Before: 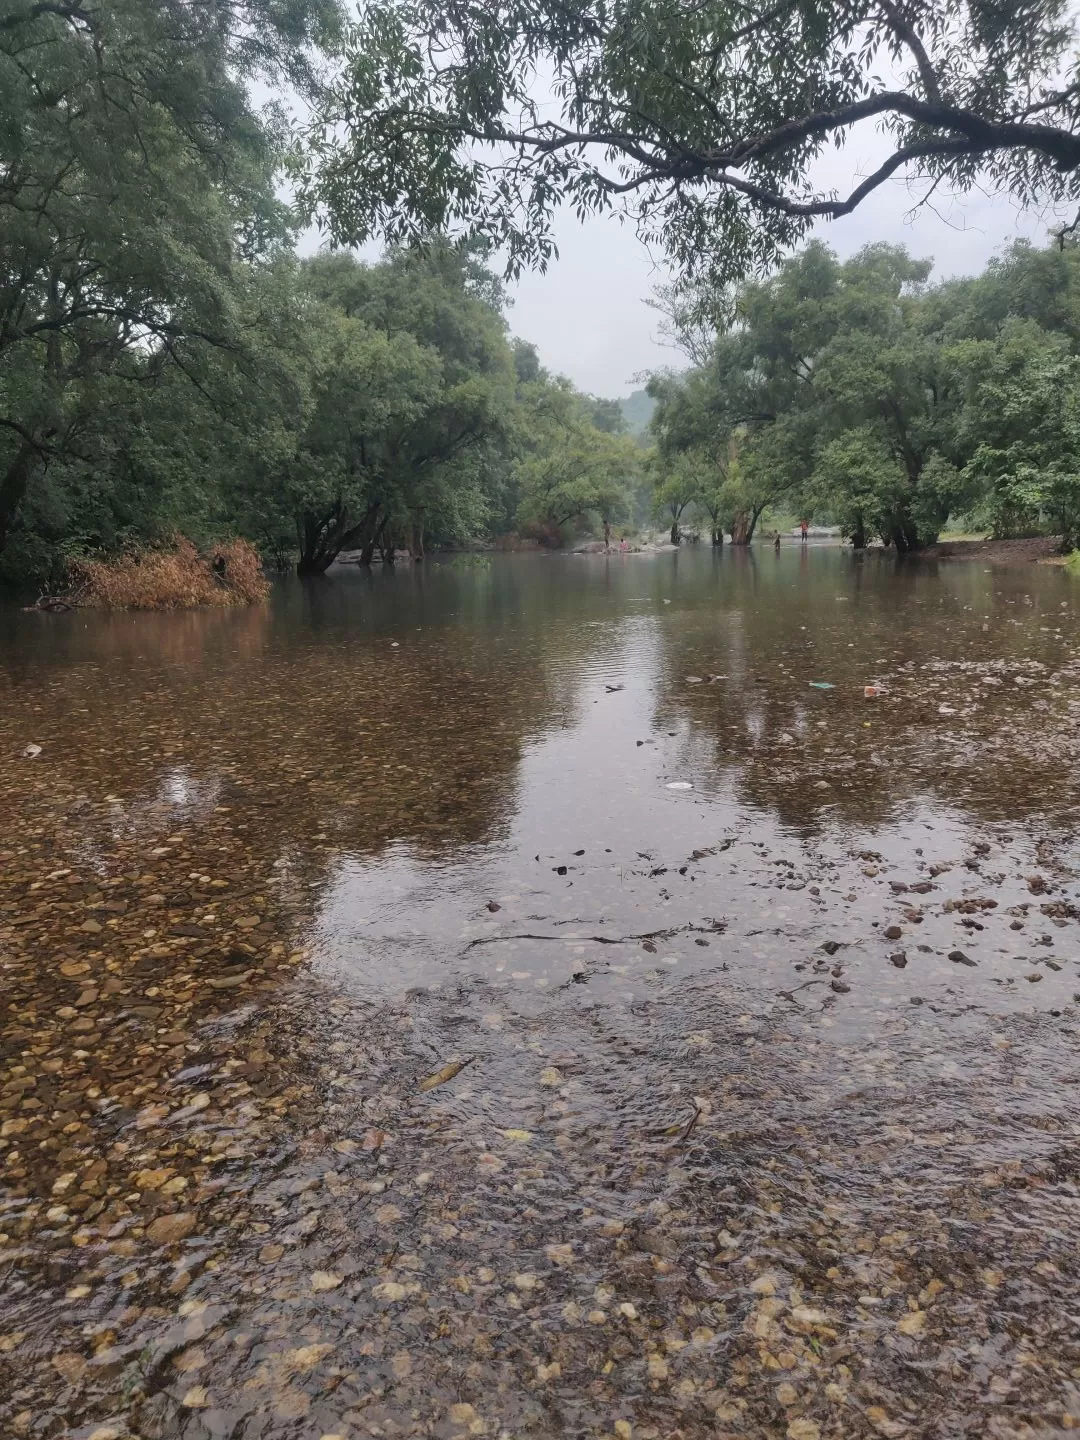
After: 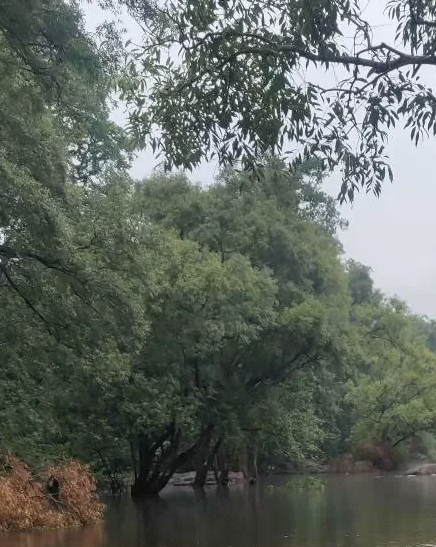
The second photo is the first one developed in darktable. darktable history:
crop: left 15.461%, top 5.422%, right 44.108%, bottom 56.561%
exposure: compensate highlight preservation false
haze removal: compatibility mode true, adaptive false
